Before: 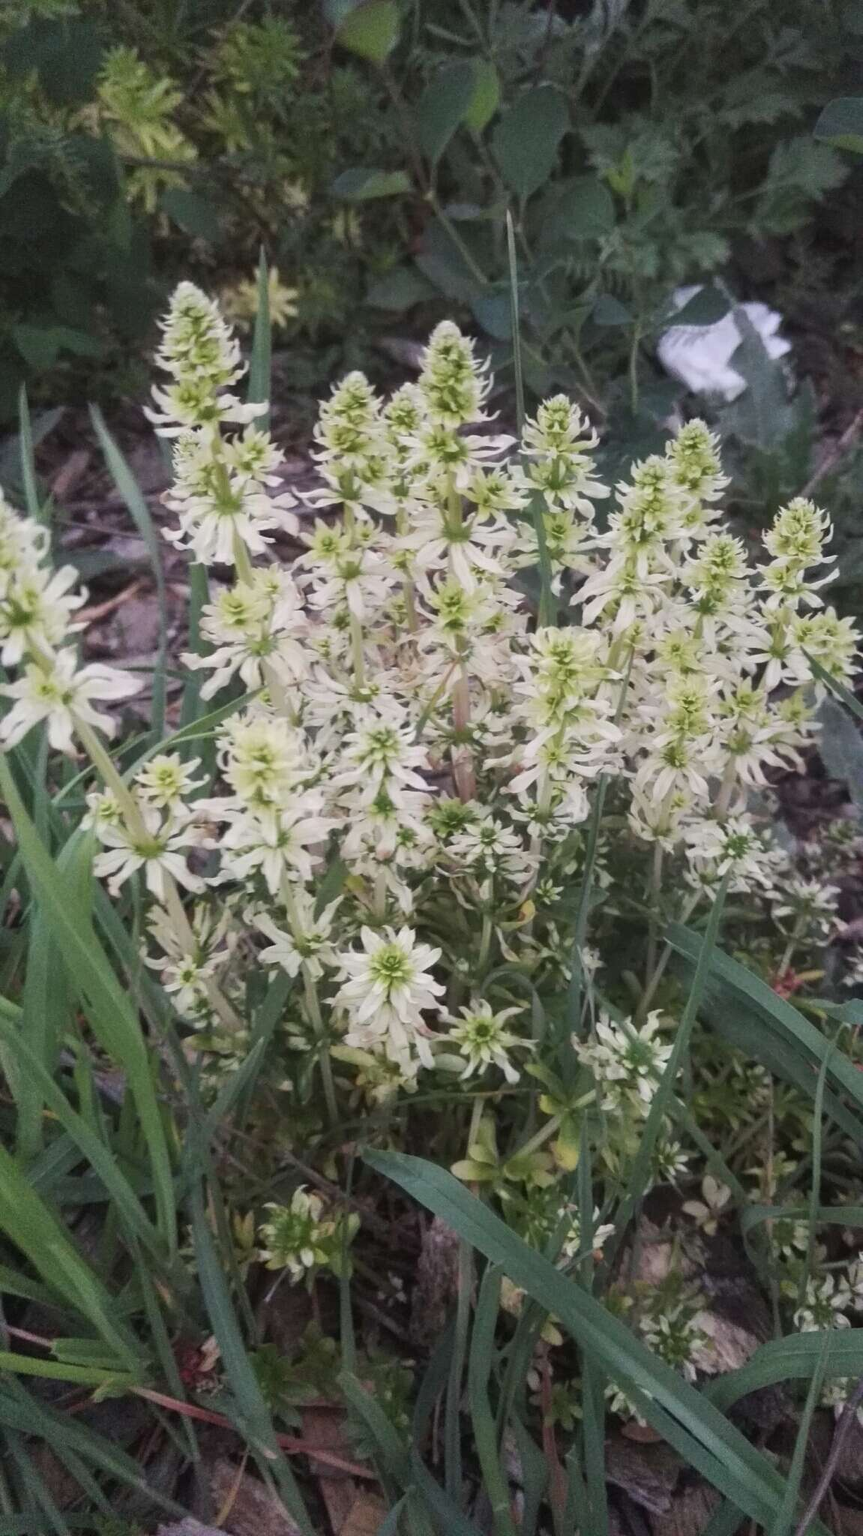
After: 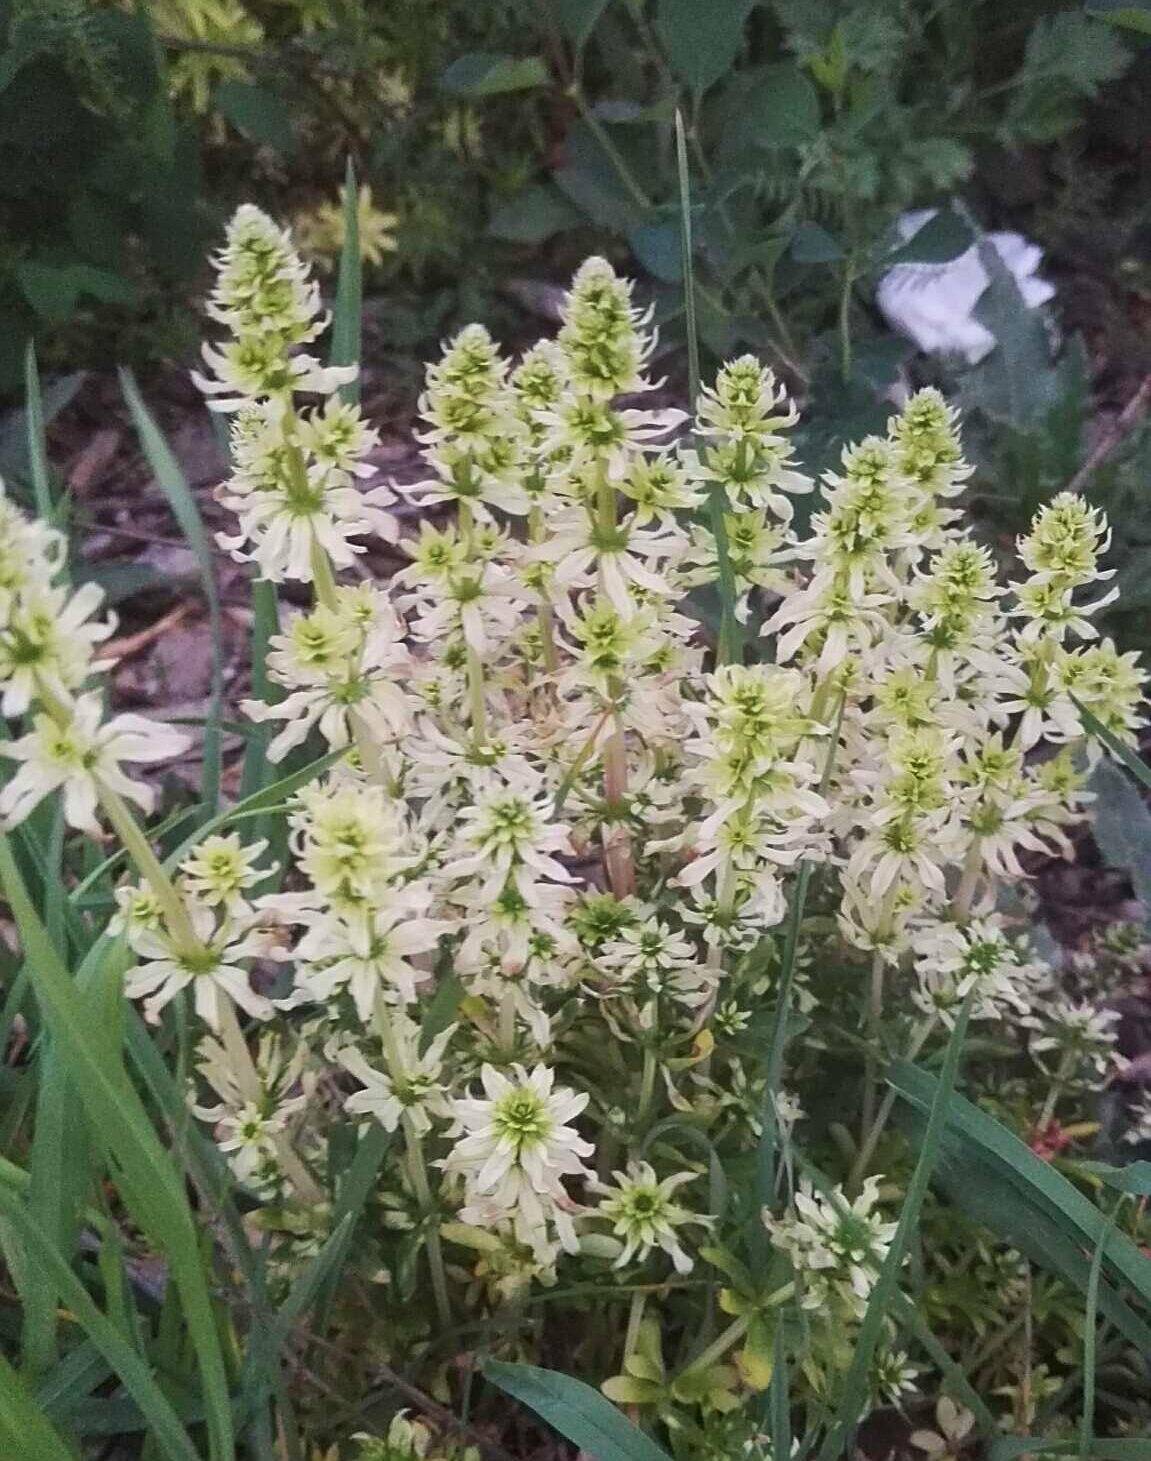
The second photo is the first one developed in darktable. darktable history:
crop and rotate: top 8.352%, bottom 20.297%
velvia: on, module defaults
sharpen: on, module defaults
color balance rgb: linear chroma grading › global chroma 3.873%, perceptual saturation grading › global saturation 3.311%
